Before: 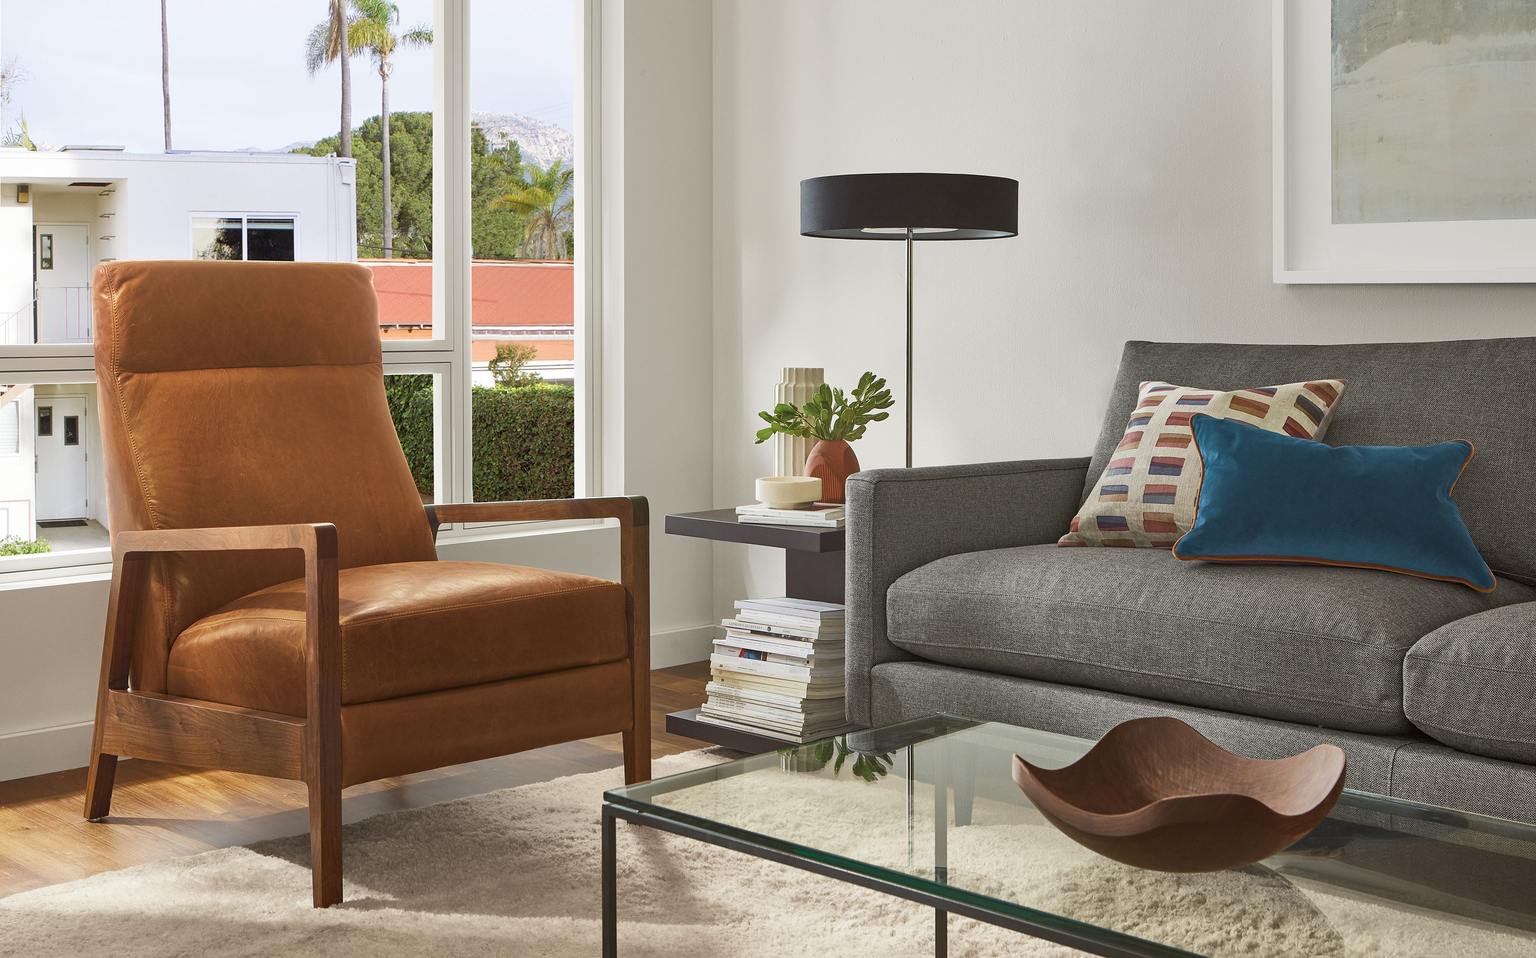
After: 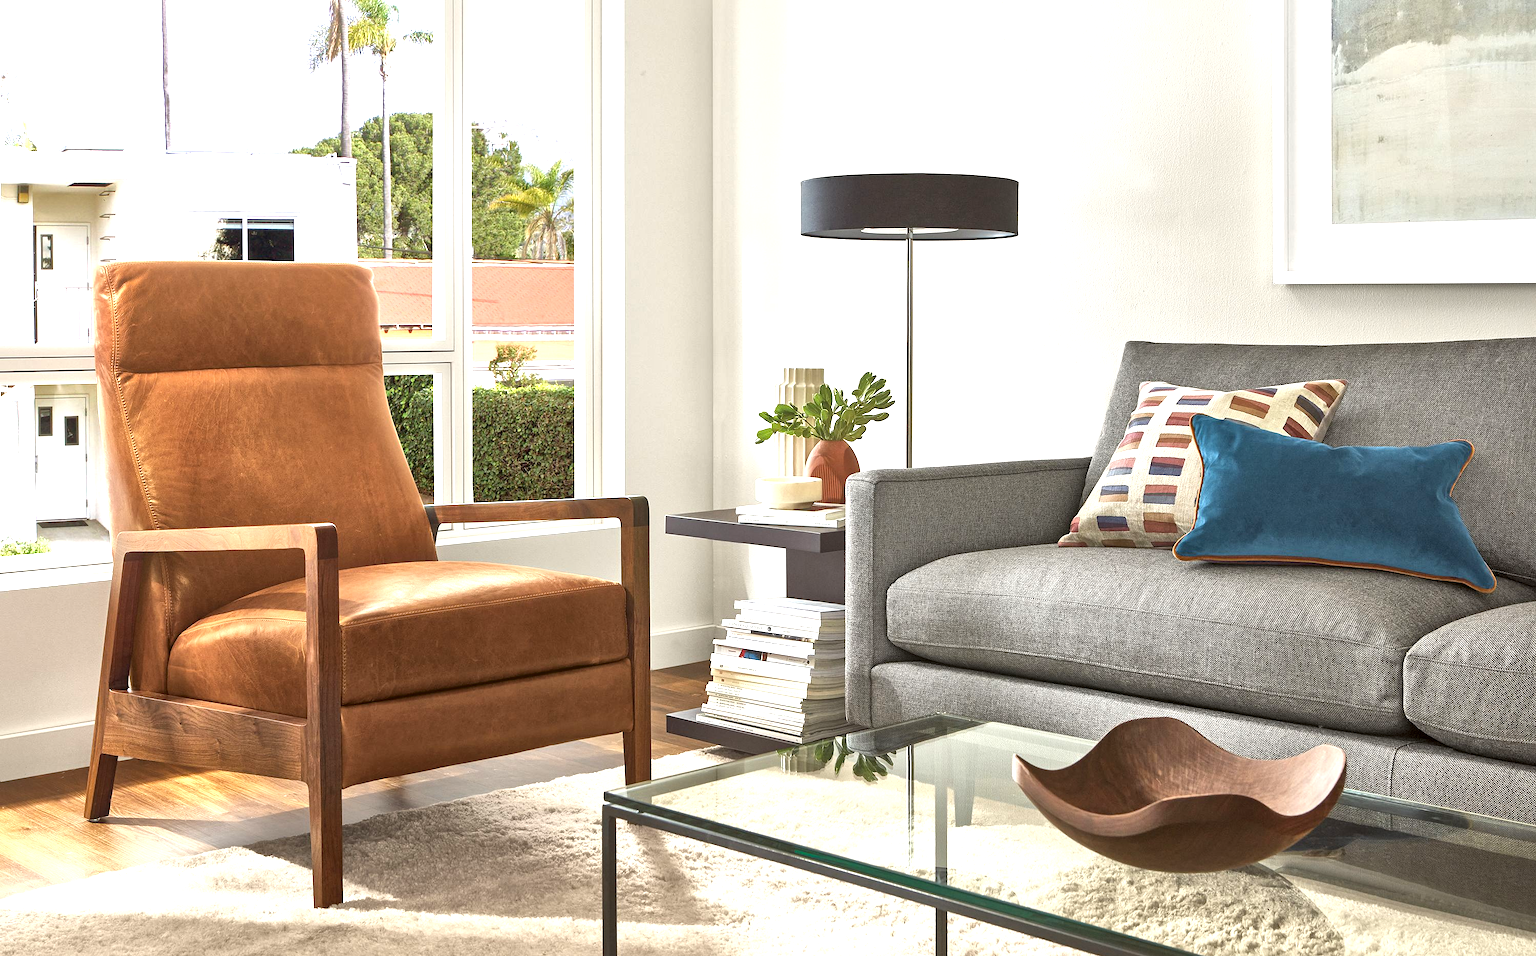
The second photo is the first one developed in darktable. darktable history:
local contrast: mode bilateral grid, contrast 20, coarseness 51, detail 171%, midtone range 0.2
exposure: black level correction 0, exposure 1 EV, compensate exposure bias true, compensate highlight preservation false
crop: bottom 0.055%
